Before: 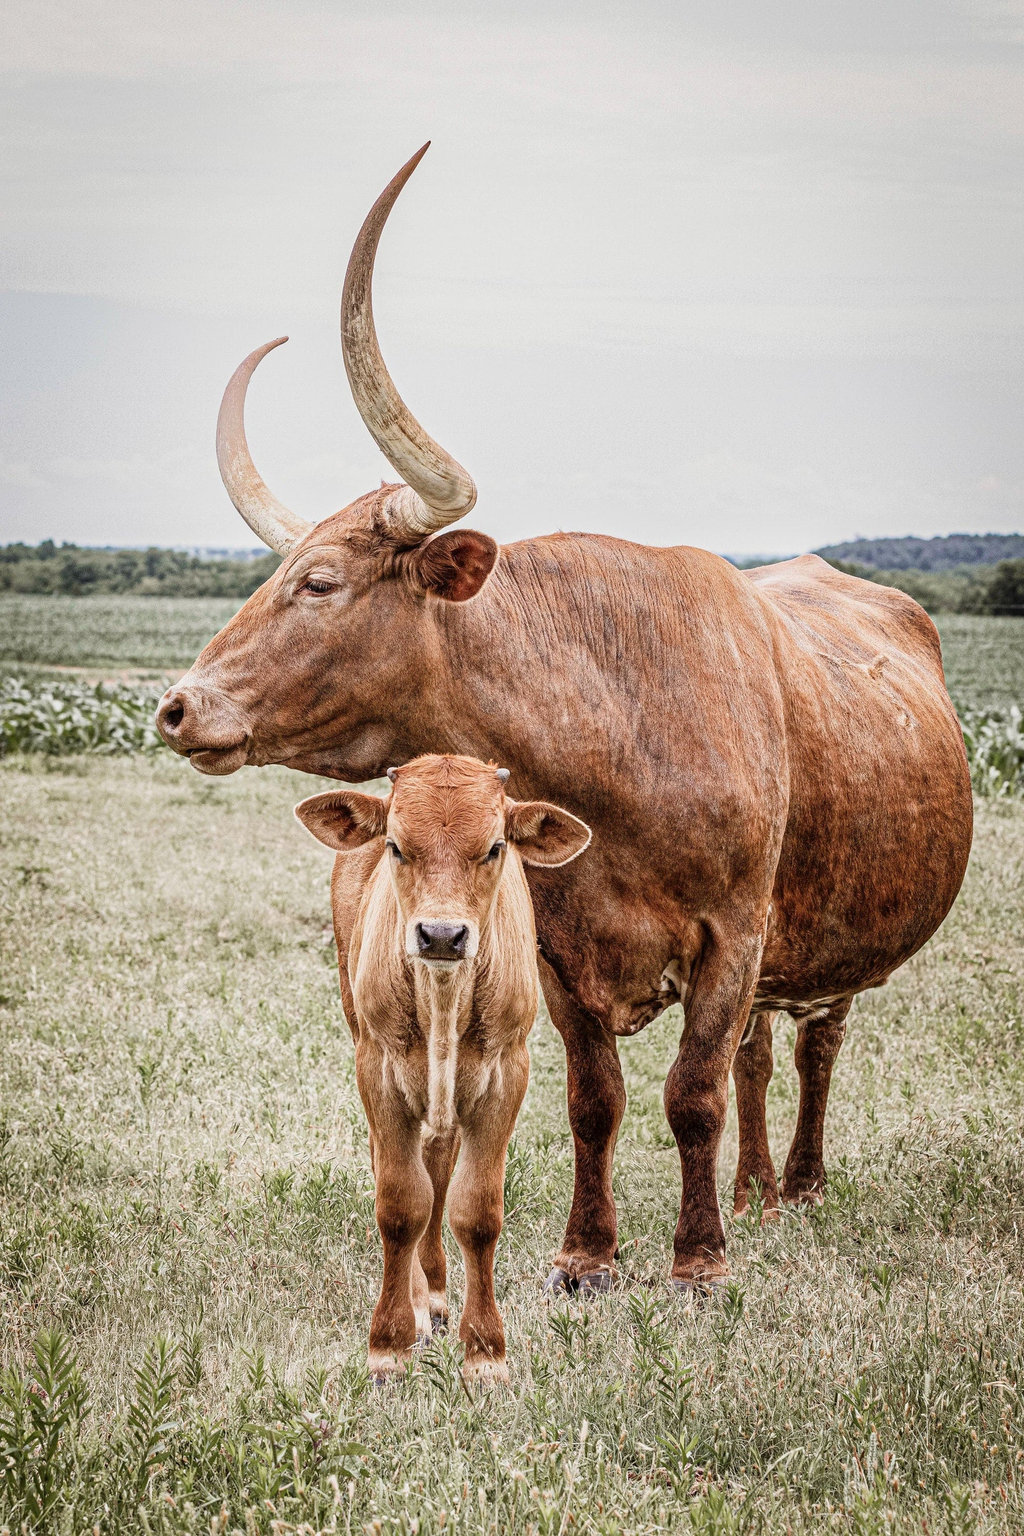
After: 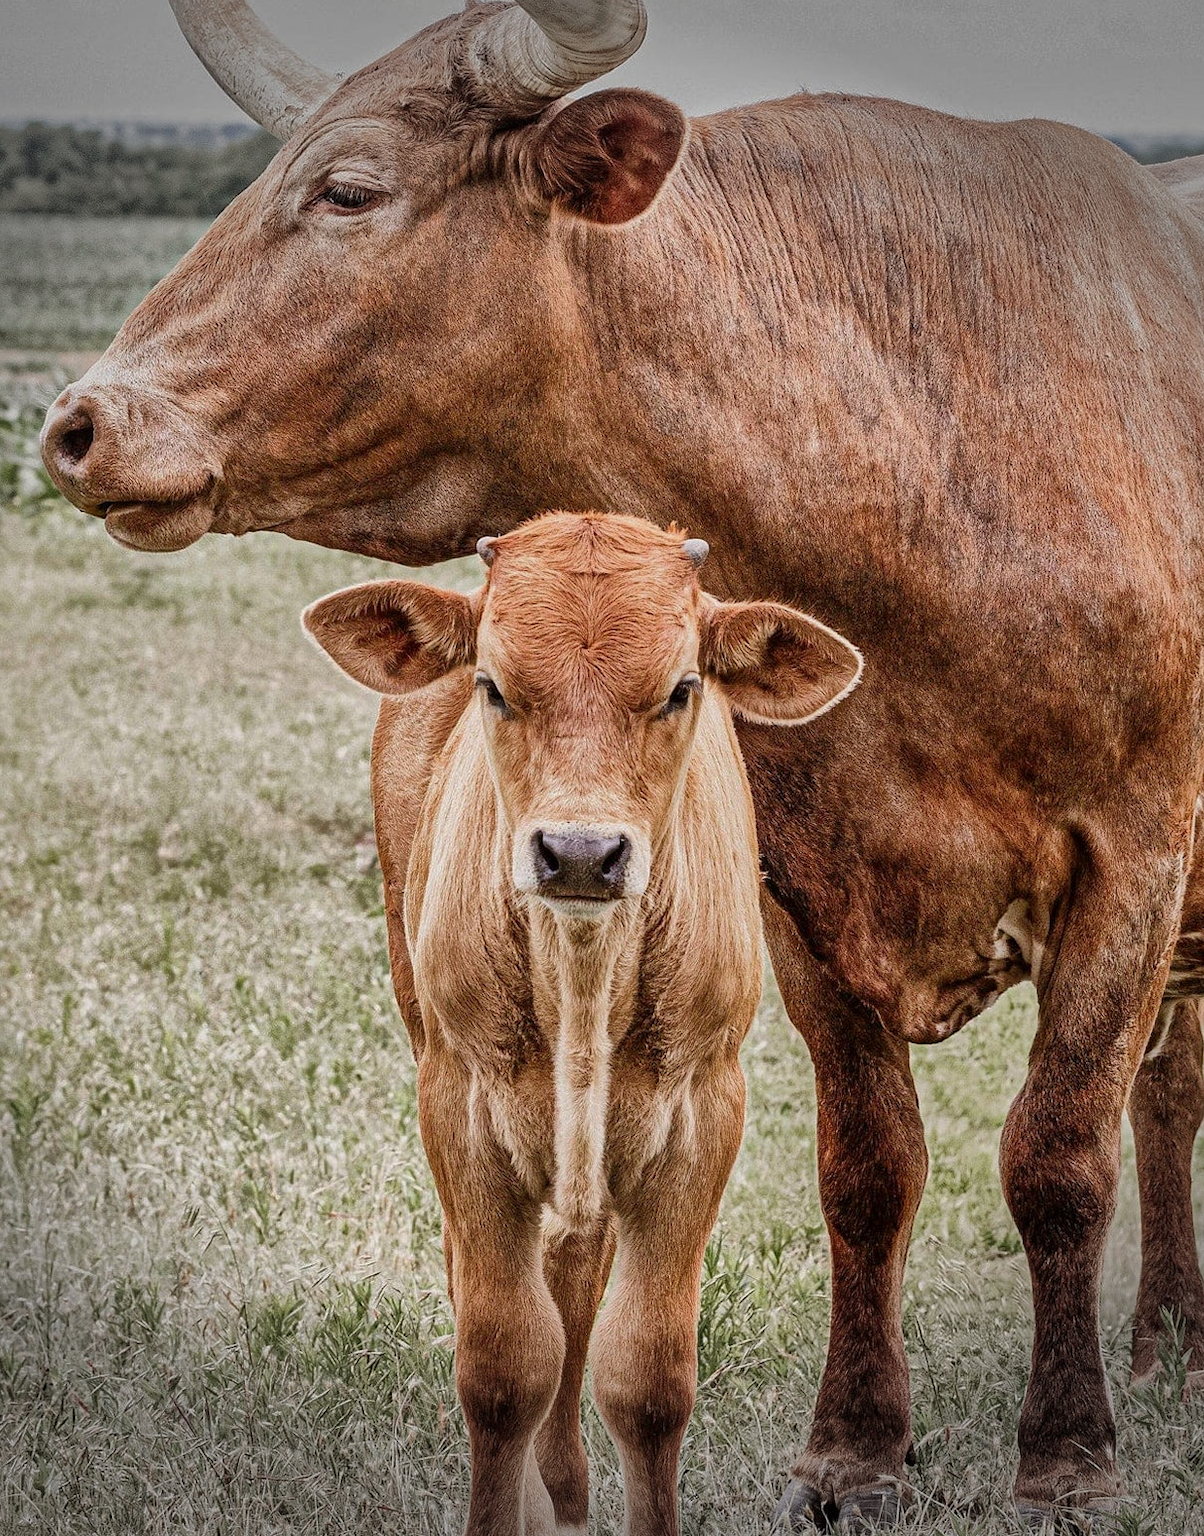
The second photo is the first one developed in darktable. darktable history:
vignetting: fall-off start 90.71%, fall-off radius 38.2%, width/height ratio 1.218, shape 1.29
contrast brightness saturation: contrast 0.035, brightness -0.033
shadows and highlights: shadows 39.4, highlights -59.83
crop: left 13.126%, top 31.454%, right 24.52%, bottom 15.496%
